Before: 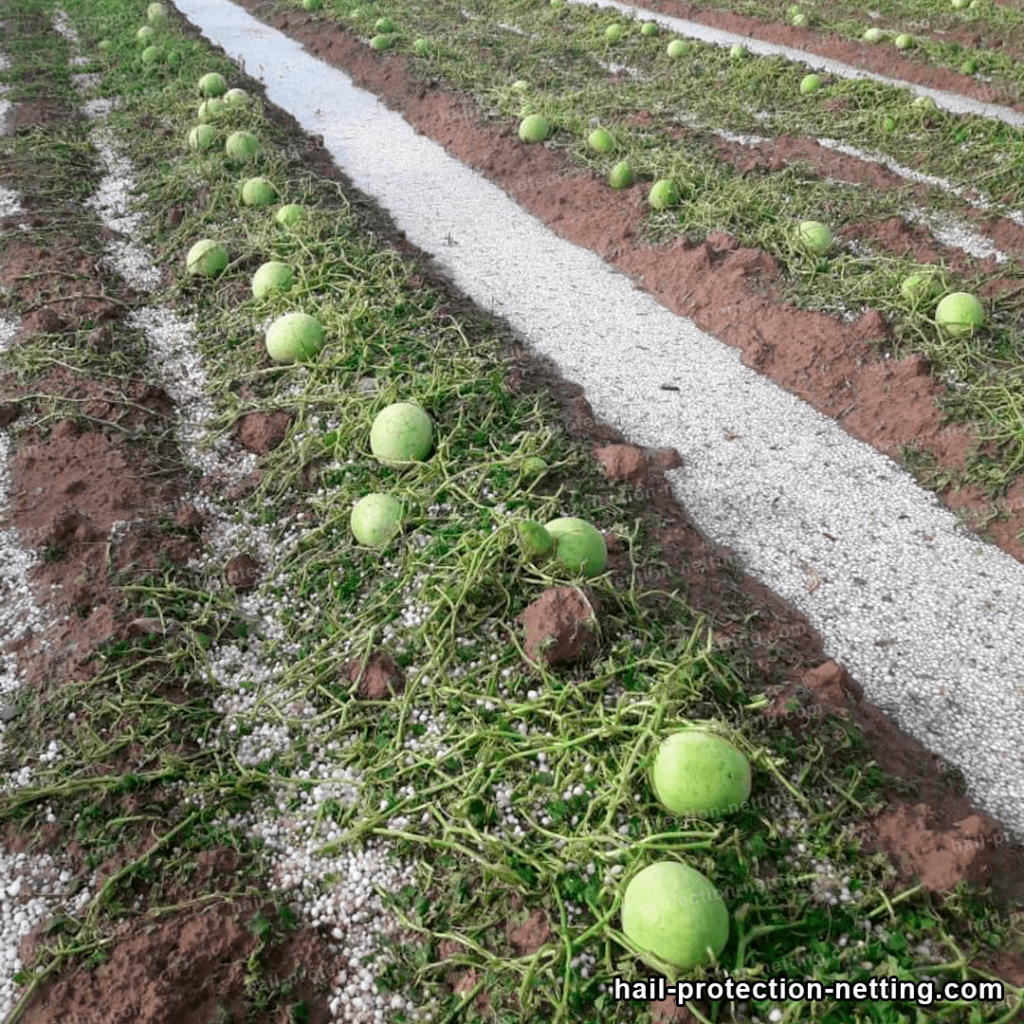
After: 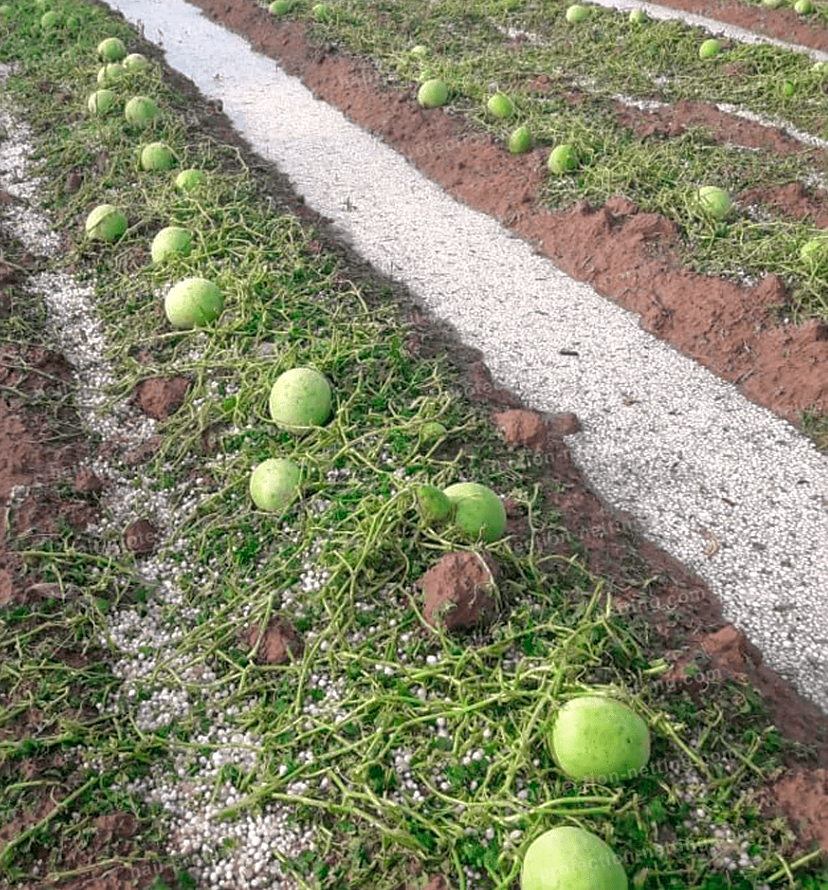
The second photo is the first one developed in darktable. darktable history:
sharpen: radius 1.864, amount 0.398, threshold 1.271
crop: left 9.929%, top 3.475%, right 9.188%, bottom 9.529%
local contrast: detail 110%
color correction: highlights a* 2.75, highlights b* 5, shadows a* -2.04, shadows b* -4.84, saturation 0.8
tone equalizer: -8 EV 0.25 EV, -7 EV 0.417 EV, -6 EV 0.417 EV, -5 EV 0.25 EV, -3 EV -0.25 EV, -2 EV -0.417 EV, -1 EV -0.417 EV, +0 EV -0.25 EV, edges refinement/feathering 500, mask exposure compensation -1.57 EV, preserve details guided filter
contrast brightness saturation: brightness -0.02, saturation 0.35
exposure: black level correction 0, exposure 0.5 EV, compensate exposure bias true, compensate highlight preservation false
